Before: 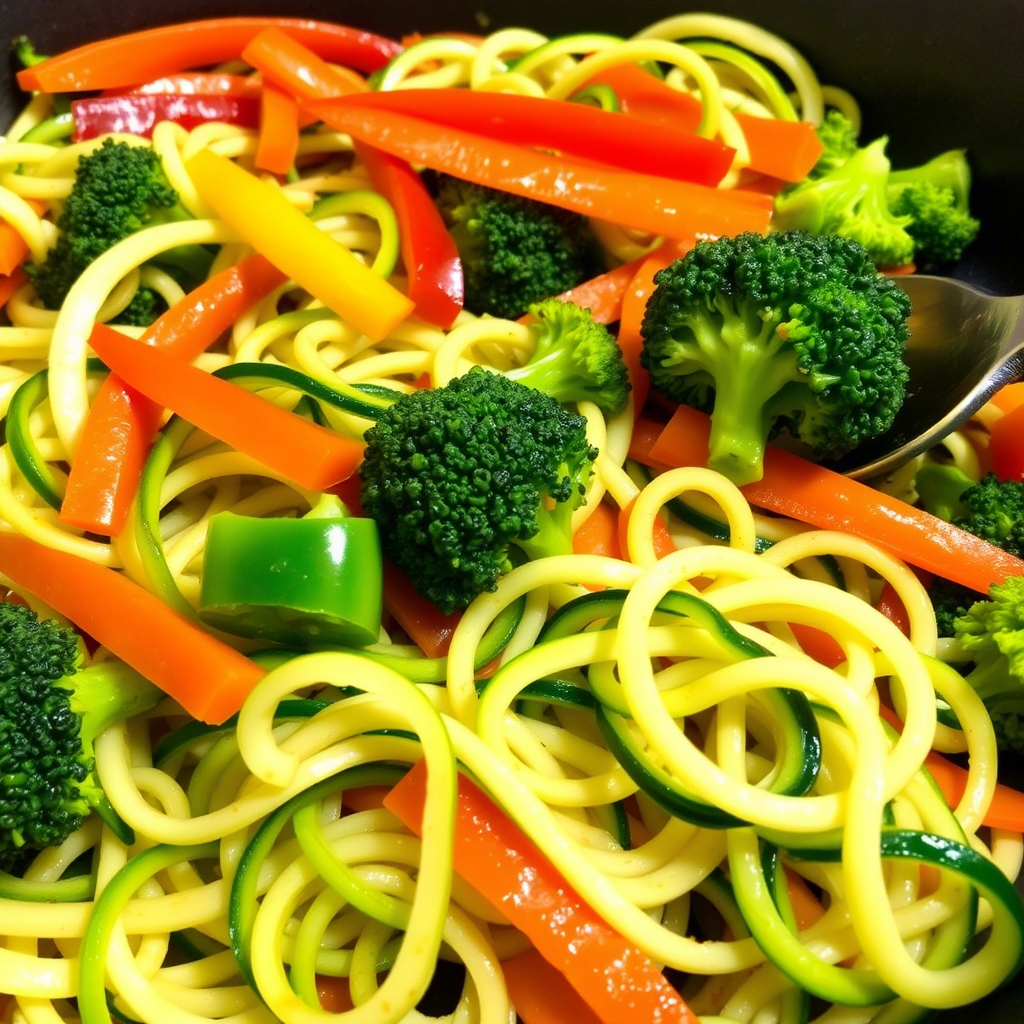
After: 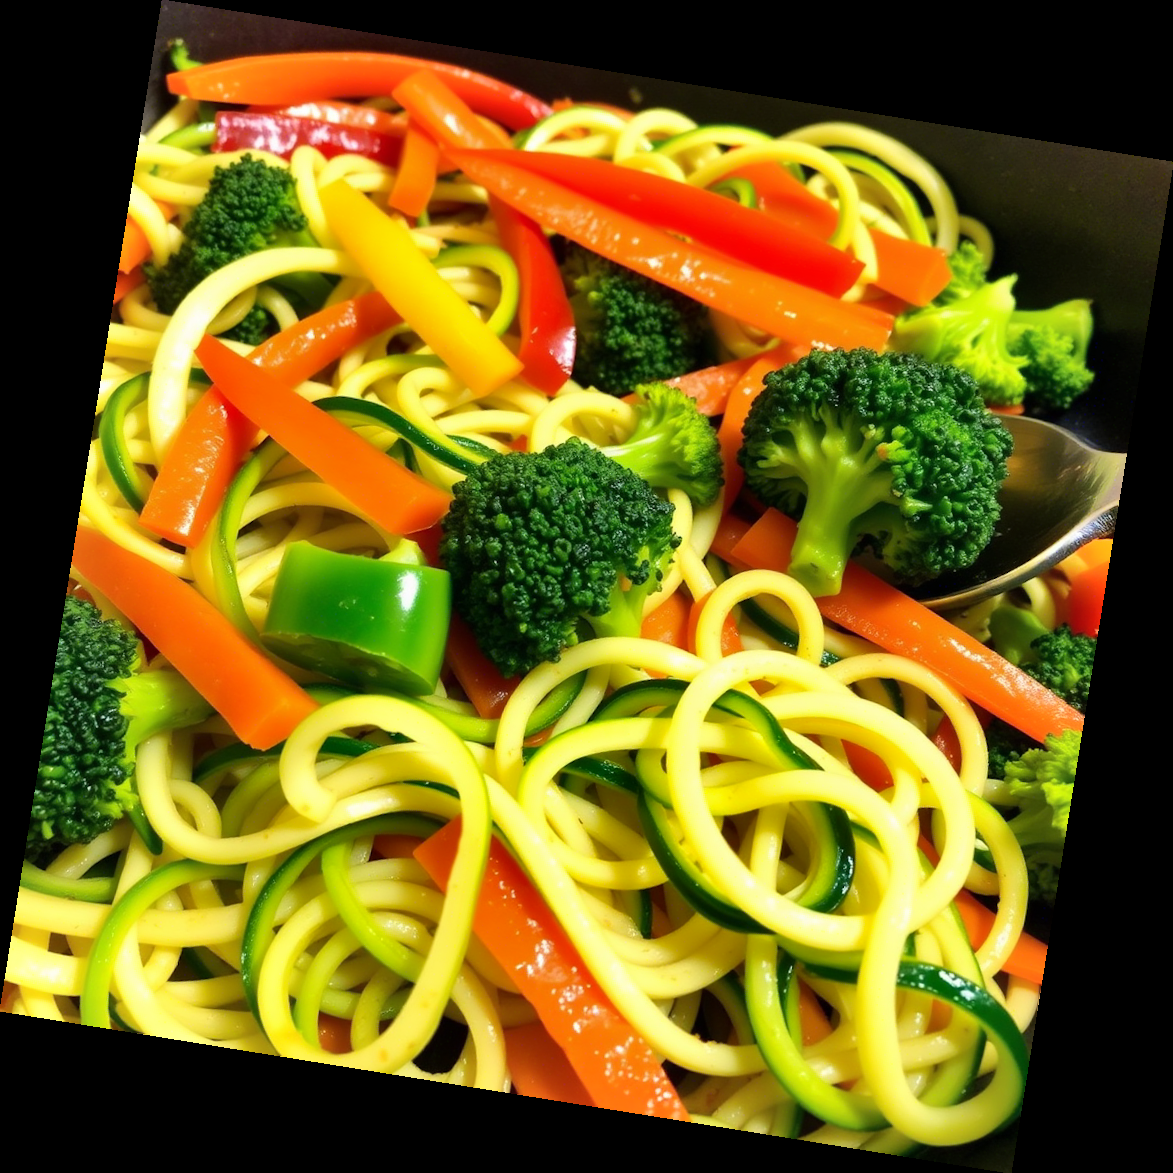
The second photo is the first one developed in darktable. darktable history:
rotate and perspective: rotation 9.12°, automatic cropping off
shadows and highlights: soften with gaussian
